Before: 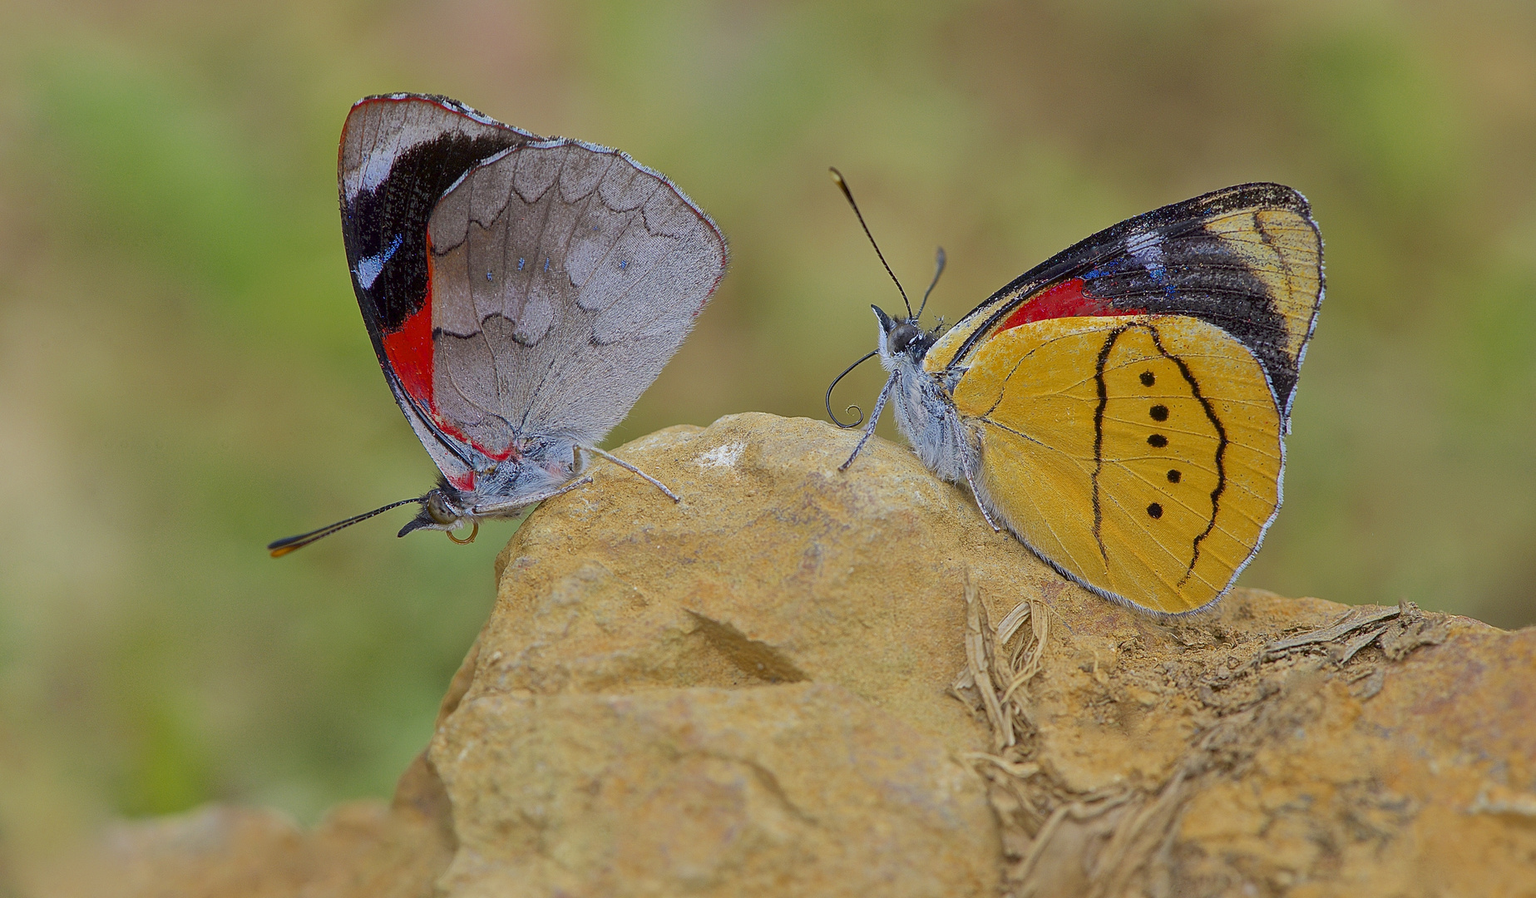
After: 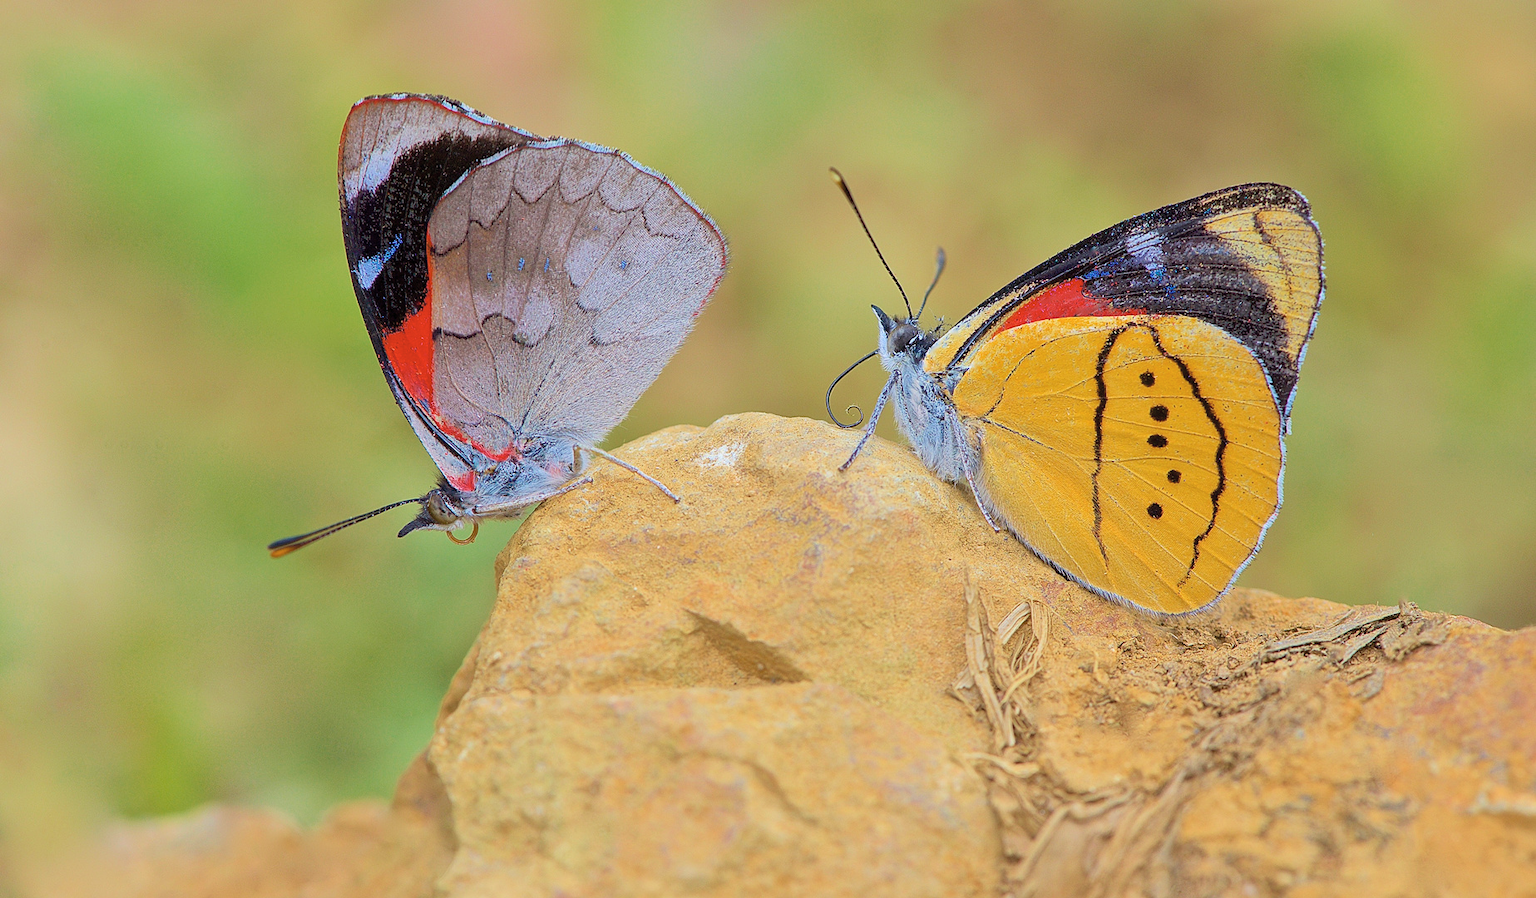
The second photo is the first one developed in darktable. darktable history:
velvia: on, module defaults
contrast brightness saturation: contrast 0.139, brightness 0.214
